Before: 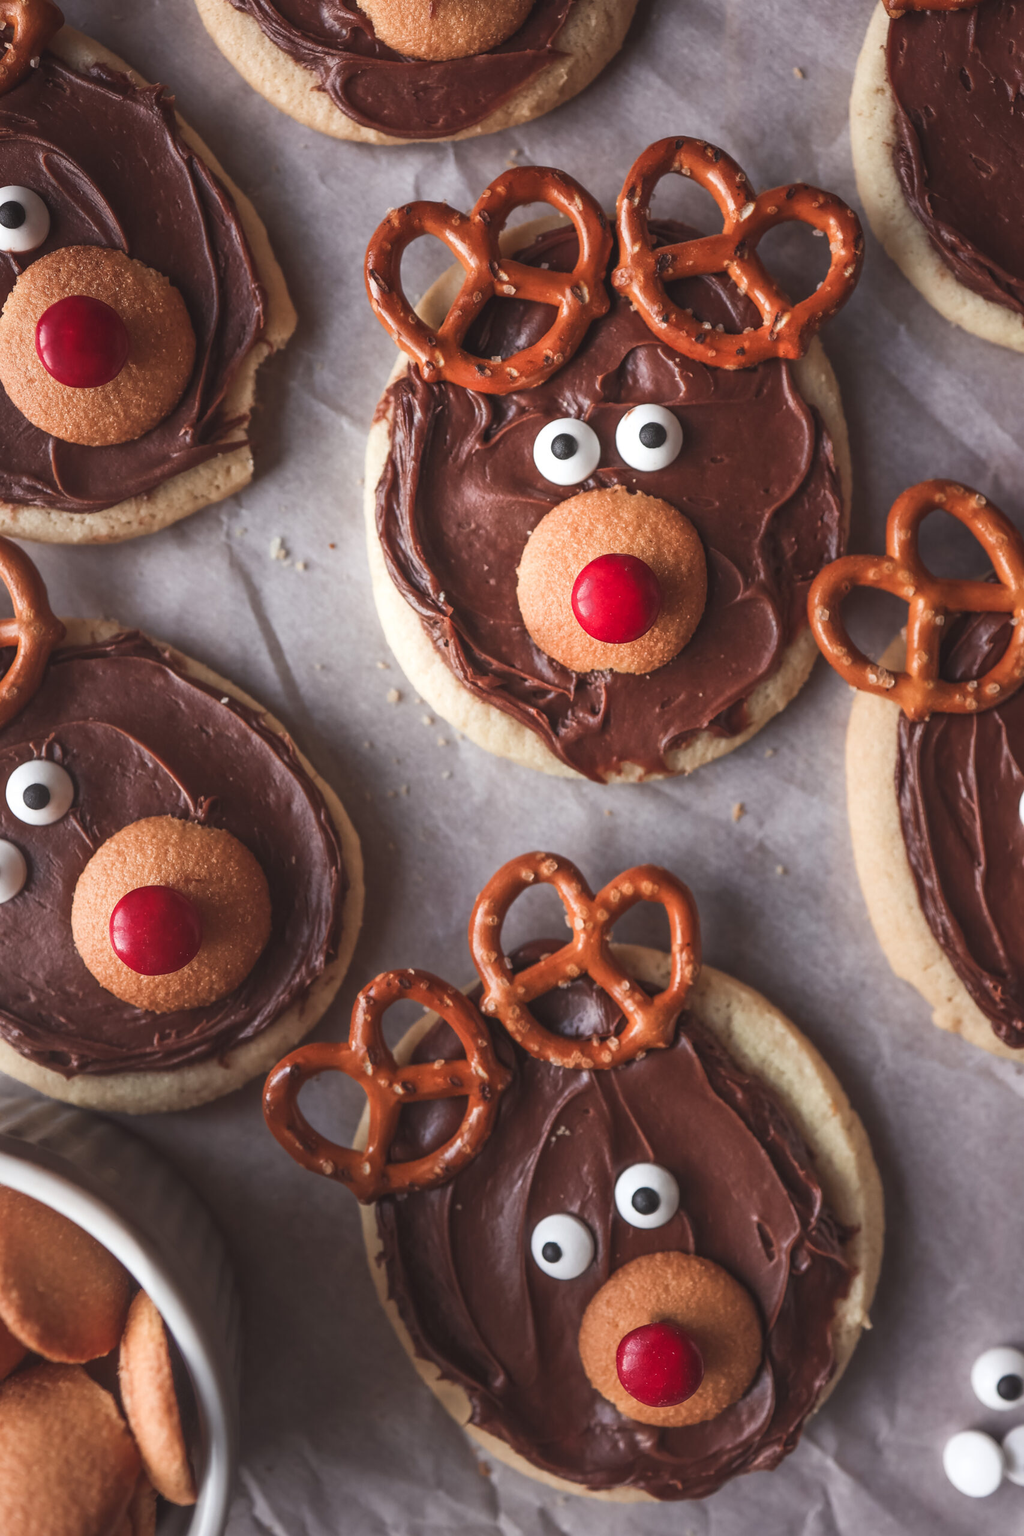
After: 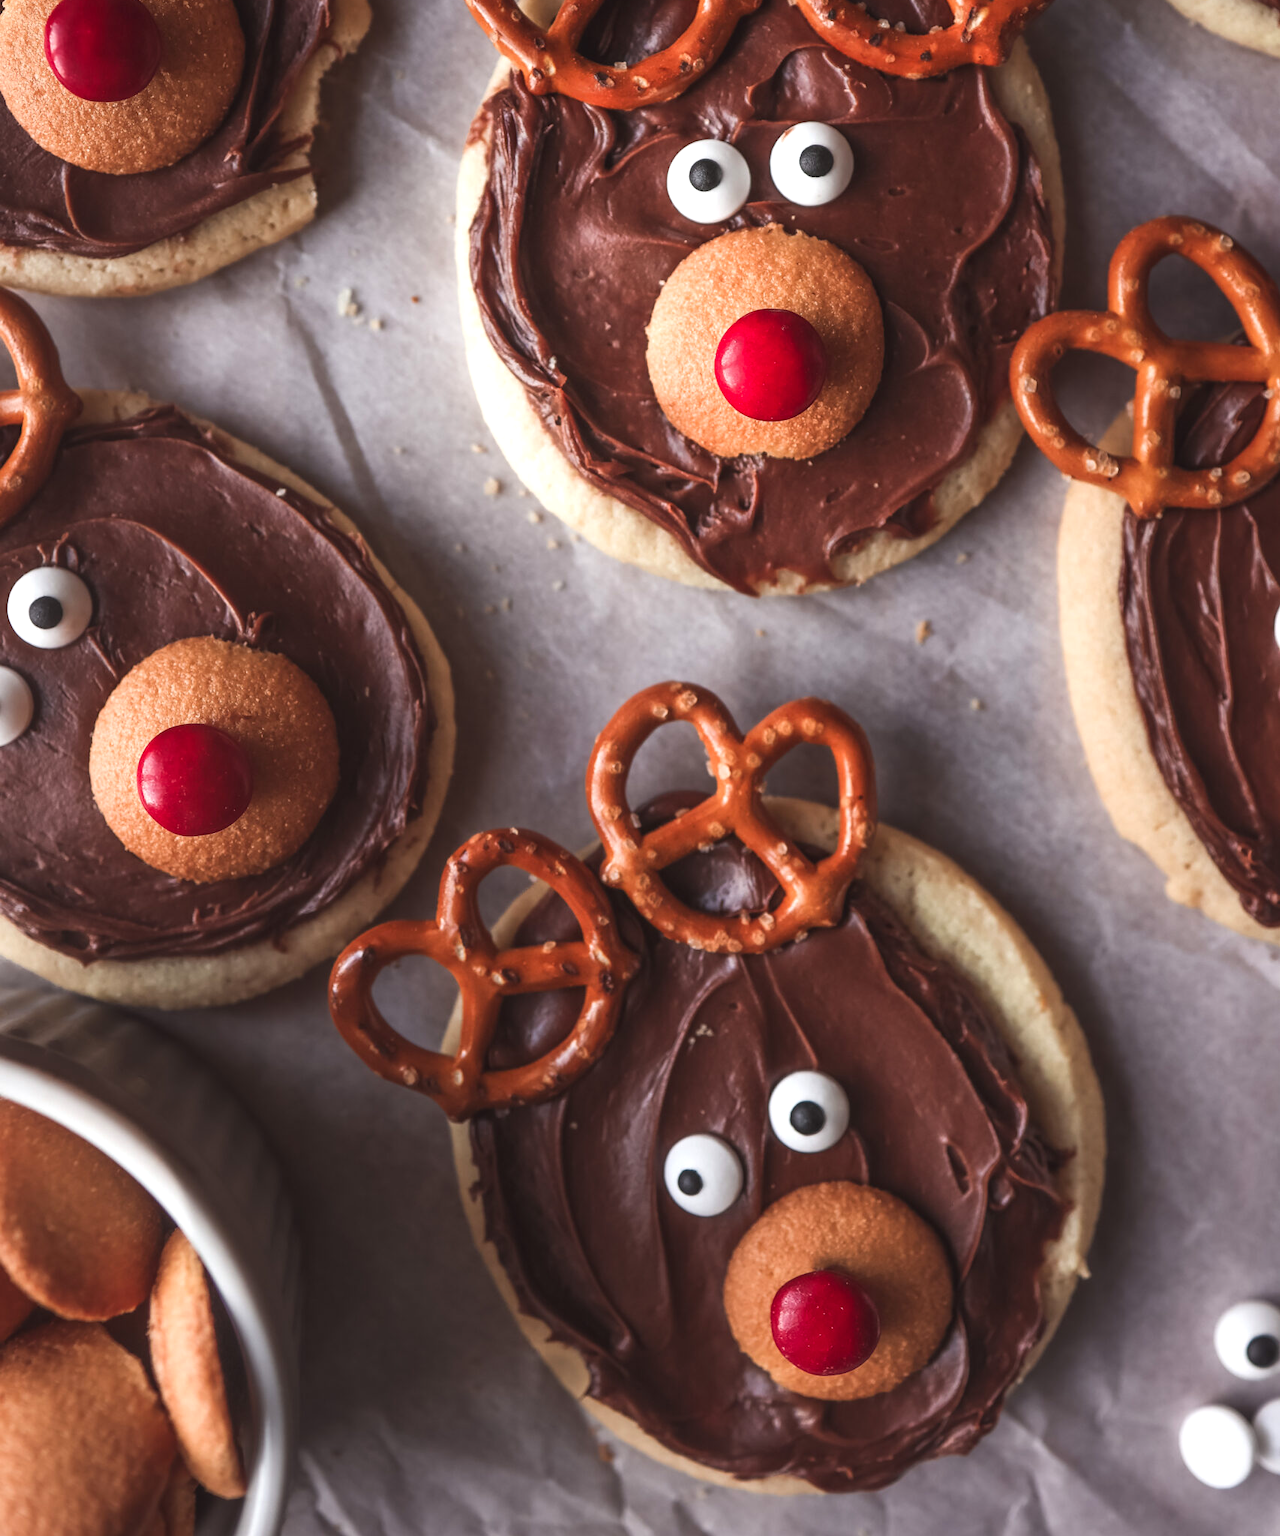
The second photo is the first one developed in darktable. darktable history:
crop and rotate: top 19.998%
color balance: contrast 10%
